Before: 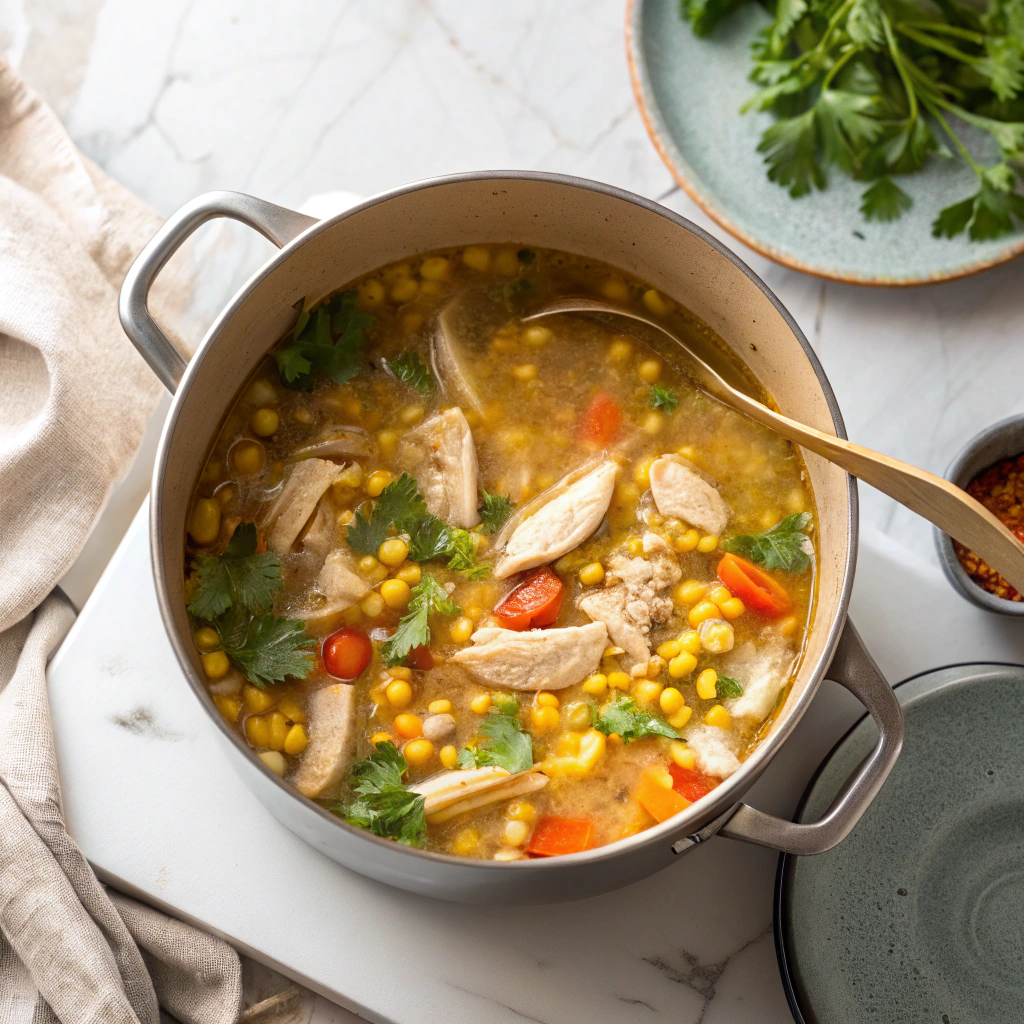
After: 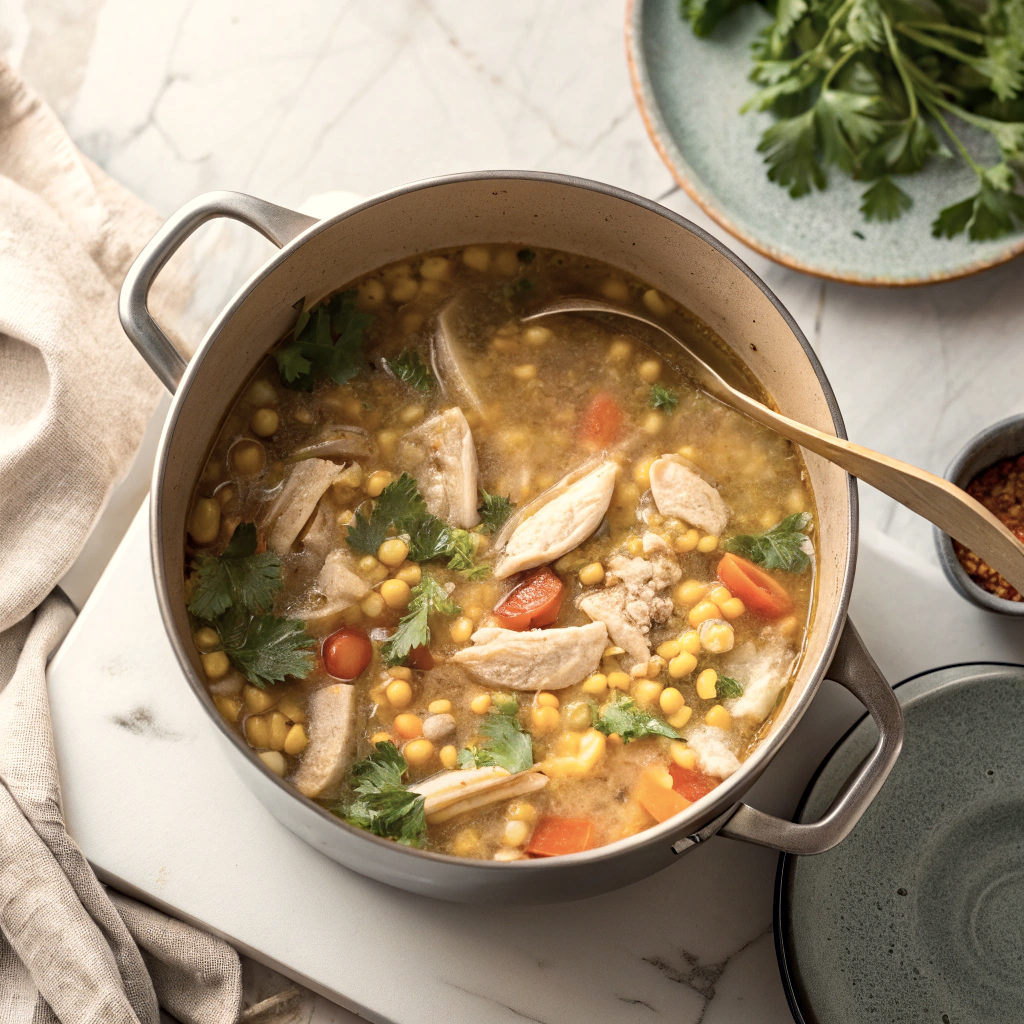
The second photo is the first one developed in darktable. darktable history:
contrast brightness saturation: contrast 0.1, saturation -0.3
white balance: red 1.045, blue 0.932
haze removal: compatibility mode true, adaptive false
